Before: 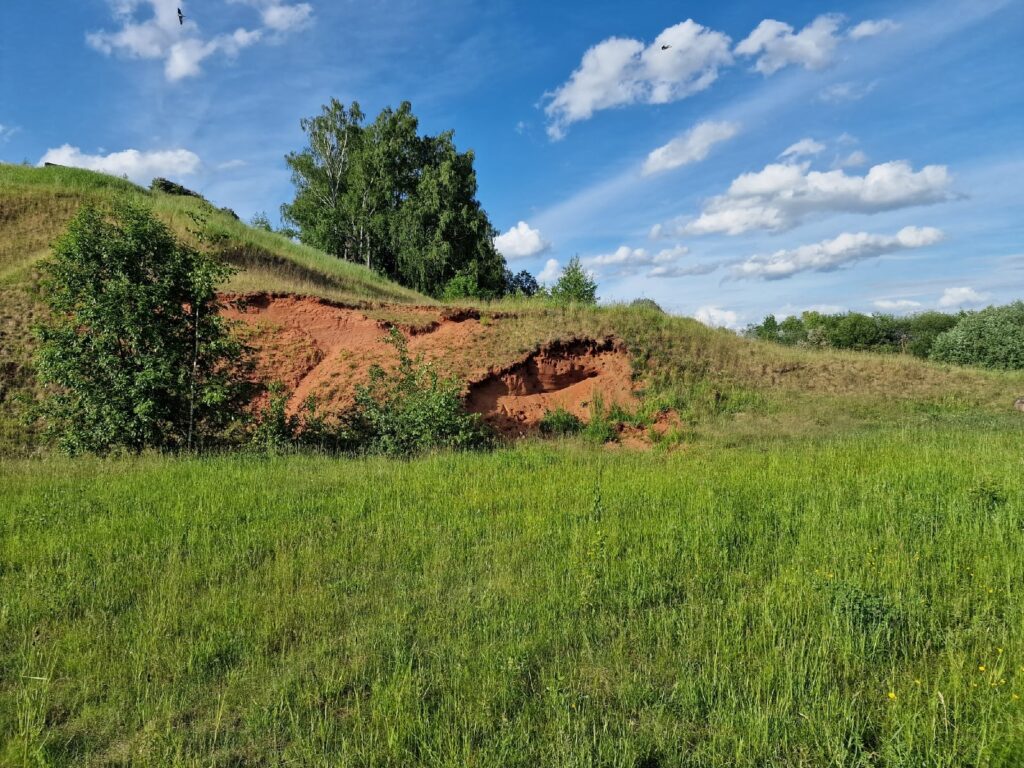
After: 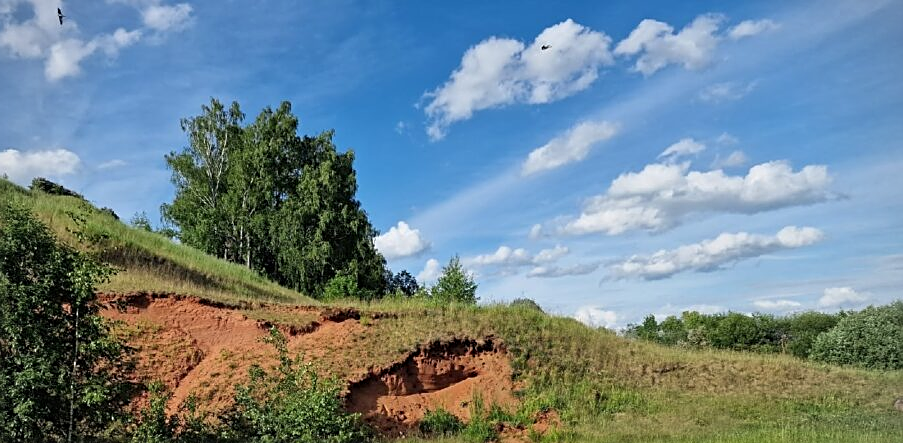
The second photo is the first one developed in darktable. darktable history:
sharpen: on, module defaults
vignetting: fall-off radius 61.02%, brightness -0.264, unbound false
crop and rotate: left 11.732%, bottom 42.279%
